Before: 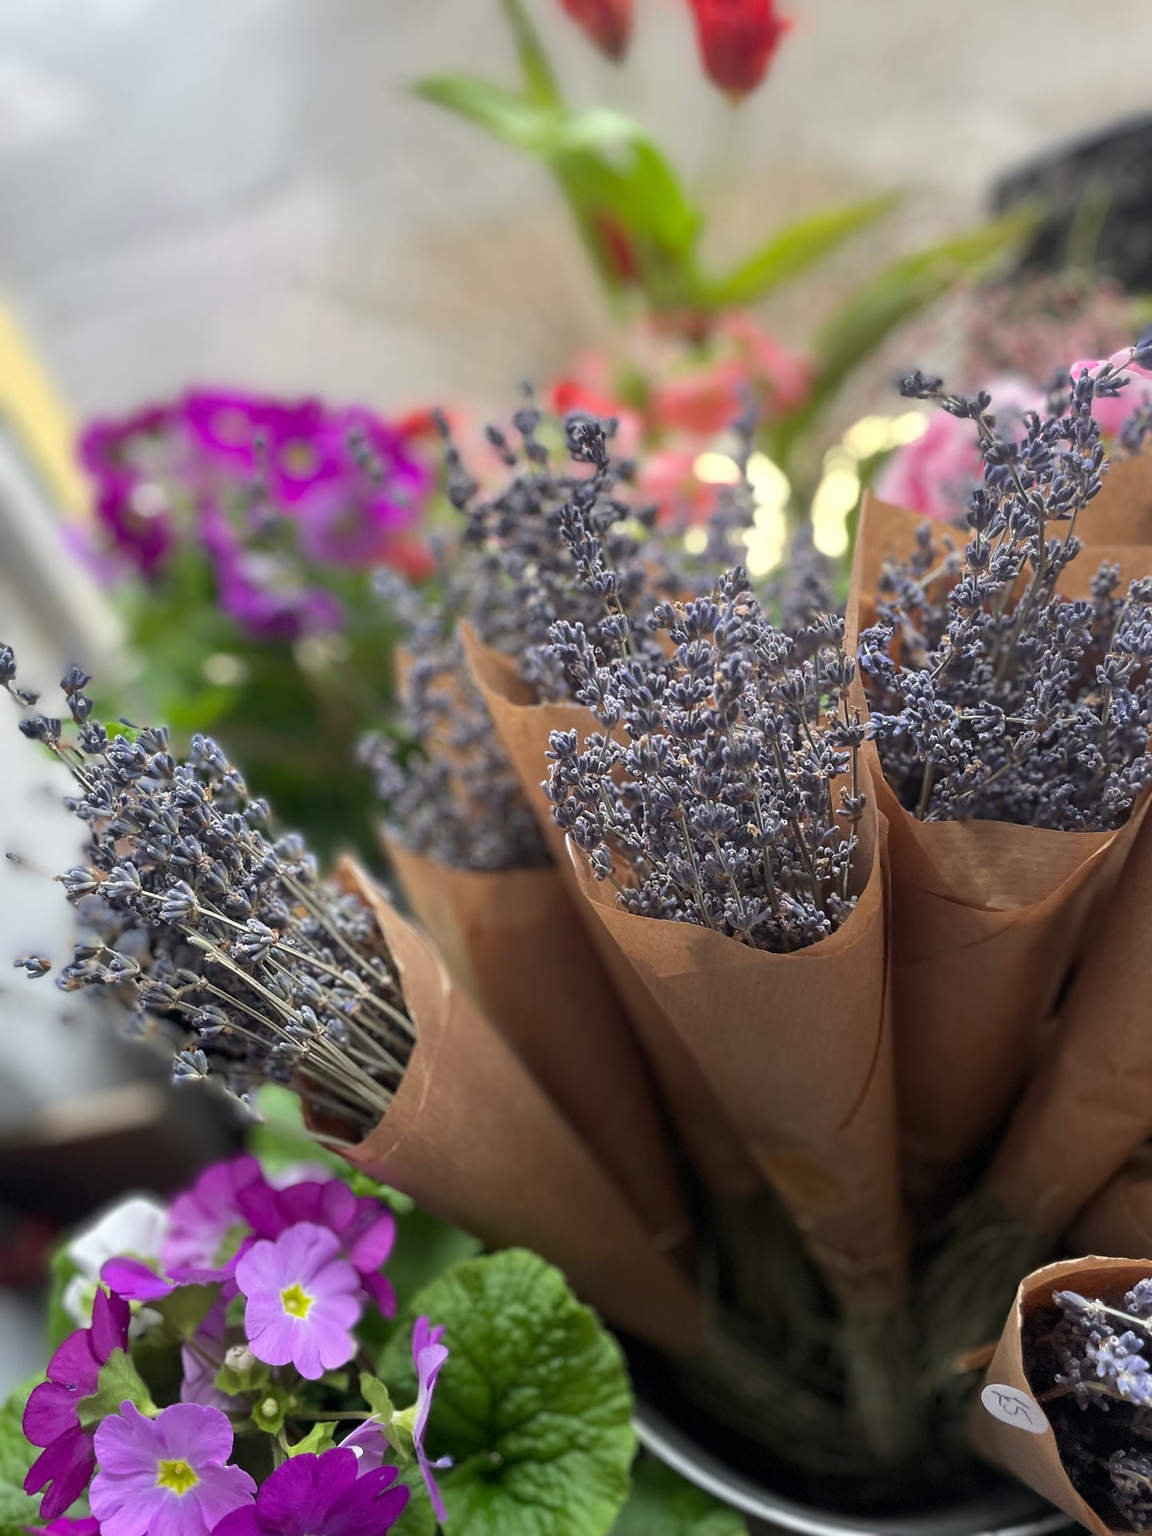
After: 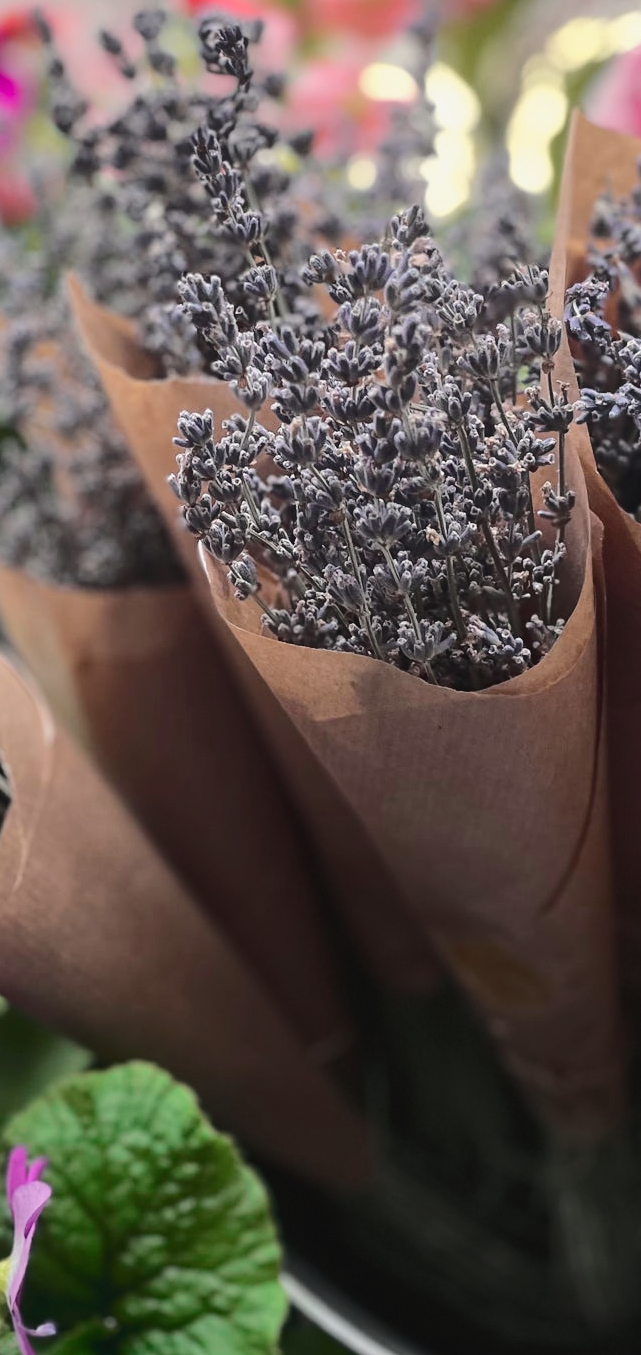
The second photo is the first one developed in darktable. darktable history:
contrast brightness saturation: saturation -0.05
crop: left 35.432%, top 26.233%, right 20.145%, bottom 3.432%
color balance: mode lift, gamma, gain (sRGB), lift [1, 1, 1.022, 1.026]
tone curve: curves: ch0 [(0, 0.032) (0.094, 0.08) (0.265, 0.208) (0.41, 0.417) (0.485, 0.524) (0.638, 0.673) (0.845, 0.828) (0.994, 0.964)]; ch1 [(0, 0) (0.161, 0.092) (0.37, 0.302) (0.437, 0.456) (0.469, 0.482) (0.498, 0.504) (0.576, 0.583) (0.644, 0.638) (0.725, 0.765) (1, 1)]; ch2 [(0, 0) (0.352, 0.403) (0.45, 0.469) (0.502, 0.504) (0.54, 0.521) (0.589, 0.576) (1, 1)], color space Lab, independent channels, preserve colors none
